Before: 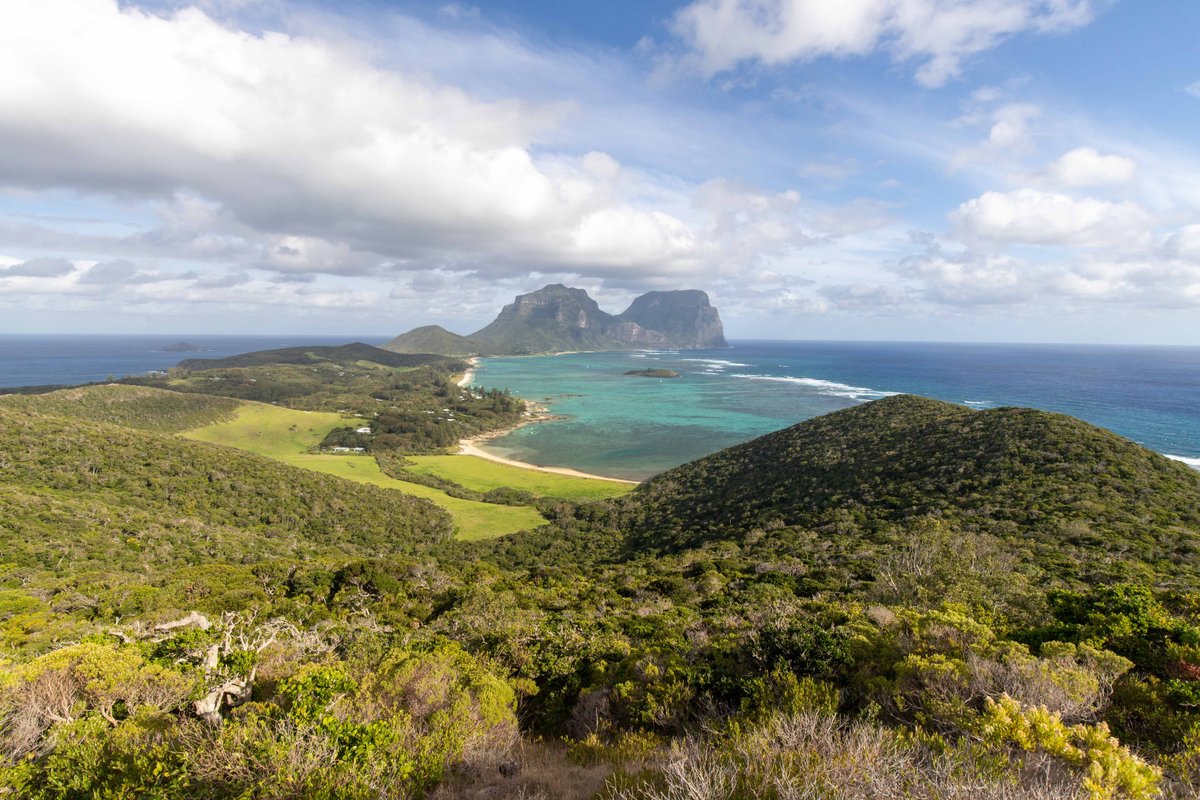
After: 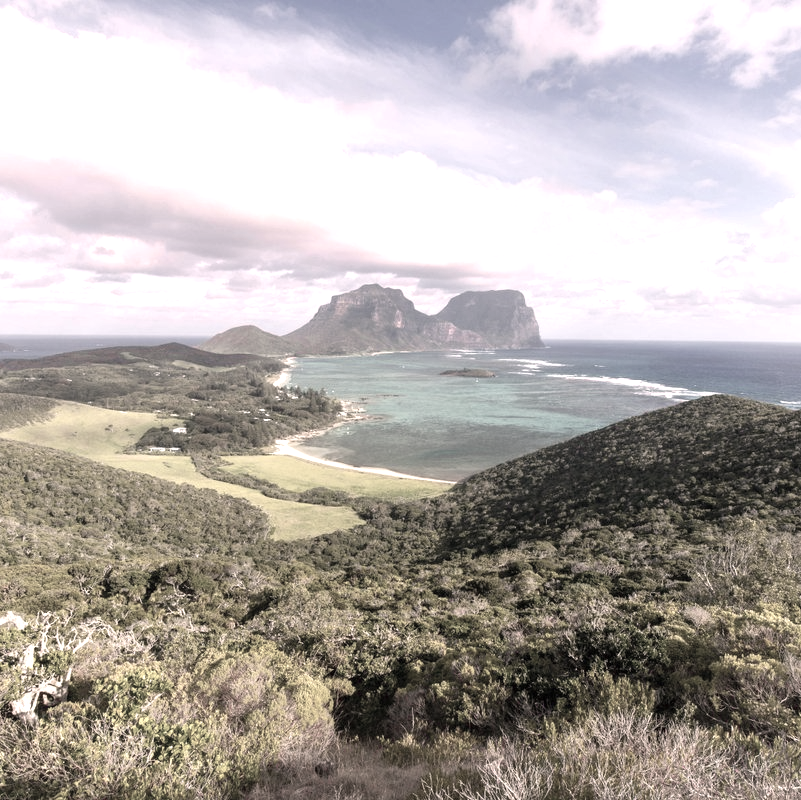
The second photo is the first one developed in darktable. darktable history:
crop: left 15.378%, right 17.803%
exposure: black level correction 0, exposure 0.697 EV, compensate exposure bias true, compensate highlight preservation false
color correction: highlights a* 12.95, highlights b* 5.57
color zones: curves: ch1 [(0, 0.34) (0.143, 0.164) (0.286, 0.152) (0.429, 0.176) (0.571, 0.173) (0.714, 0.188) (0.857, 0.199) (1, 0.34)]
